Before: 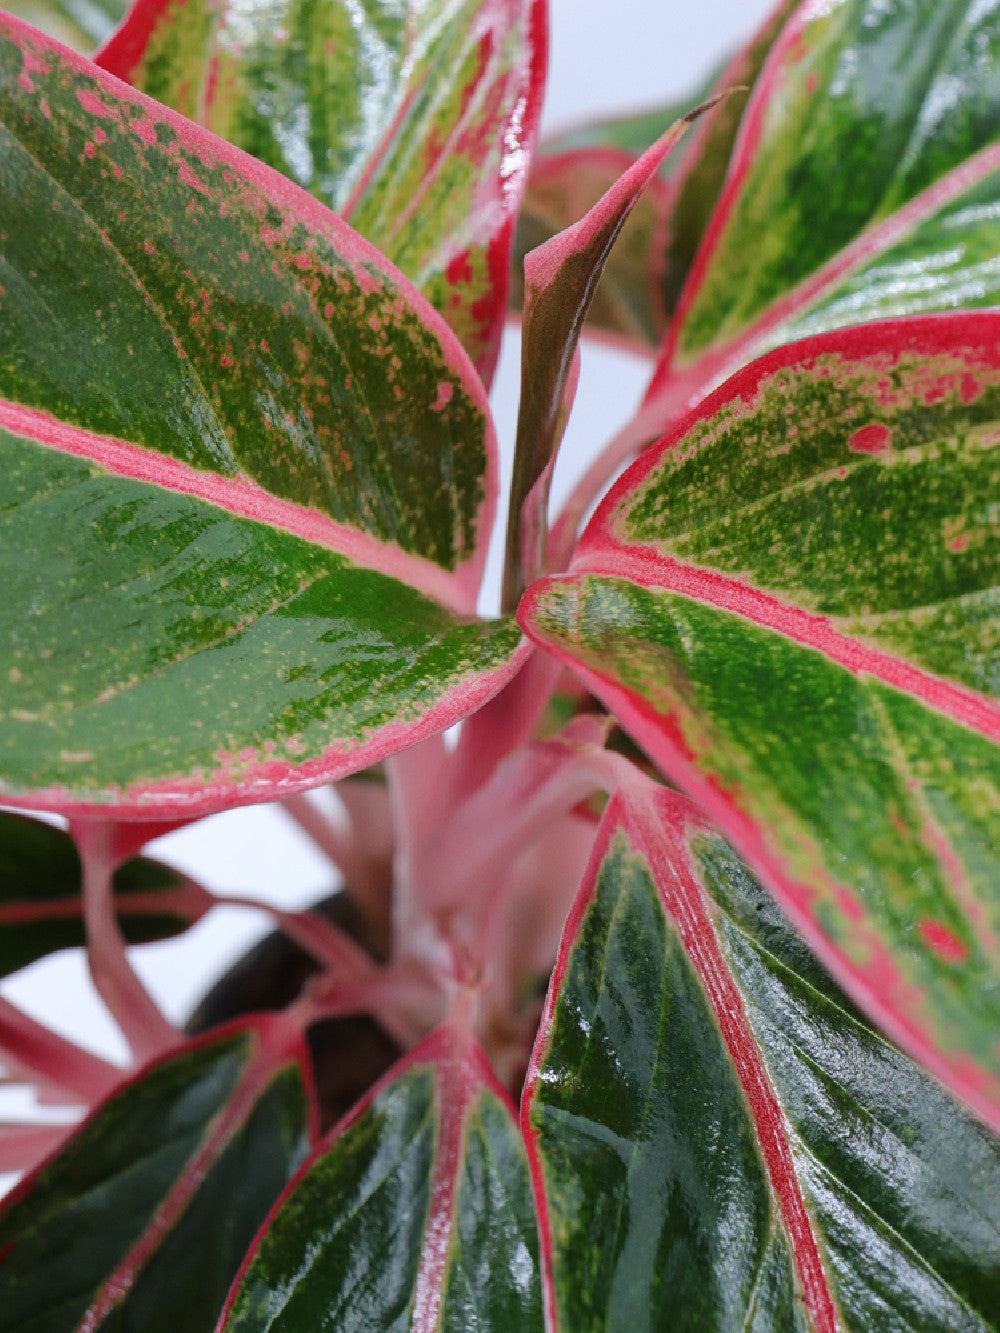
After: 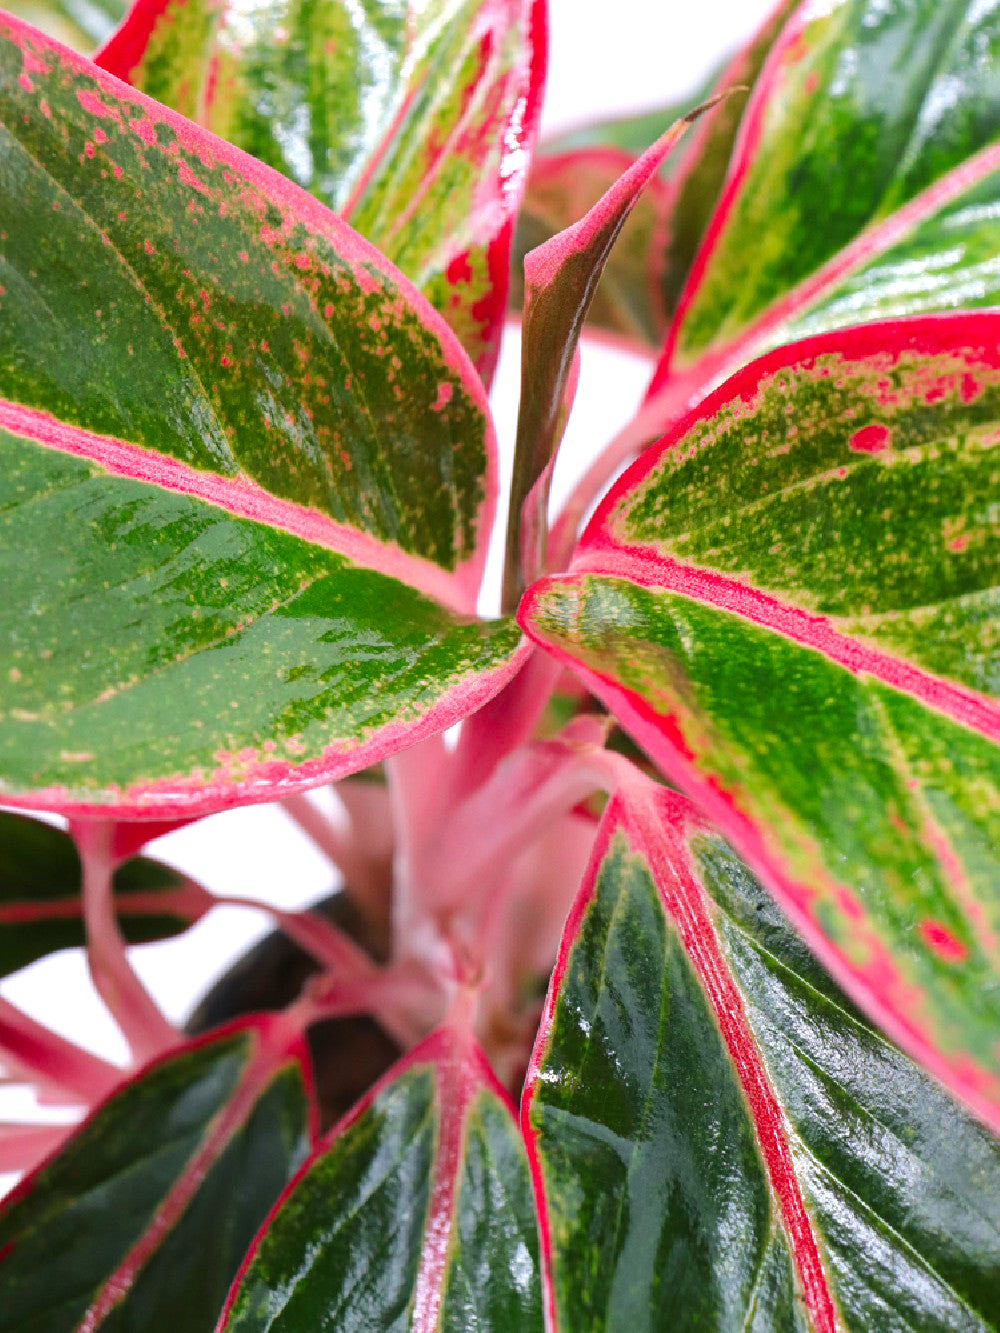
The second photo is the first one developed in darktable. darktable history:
exposure: exposure 0.6 EV, compensate highlight preservation false
color correction: highlights a* 3.22, highlights b* 1.93, saturation 1.19
